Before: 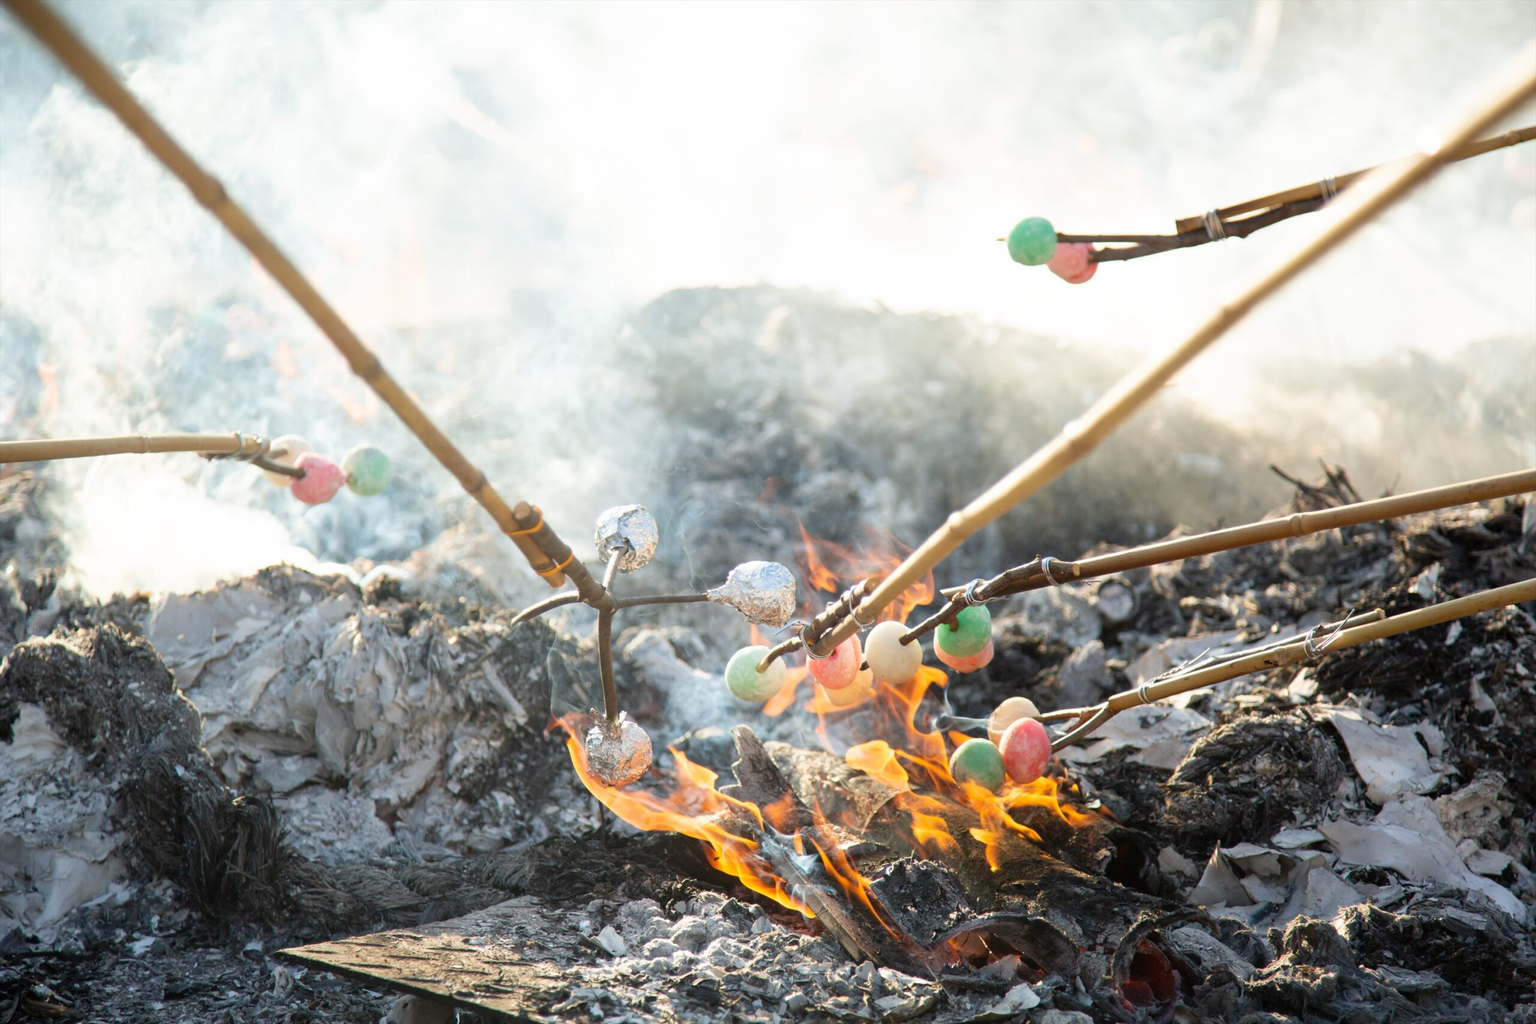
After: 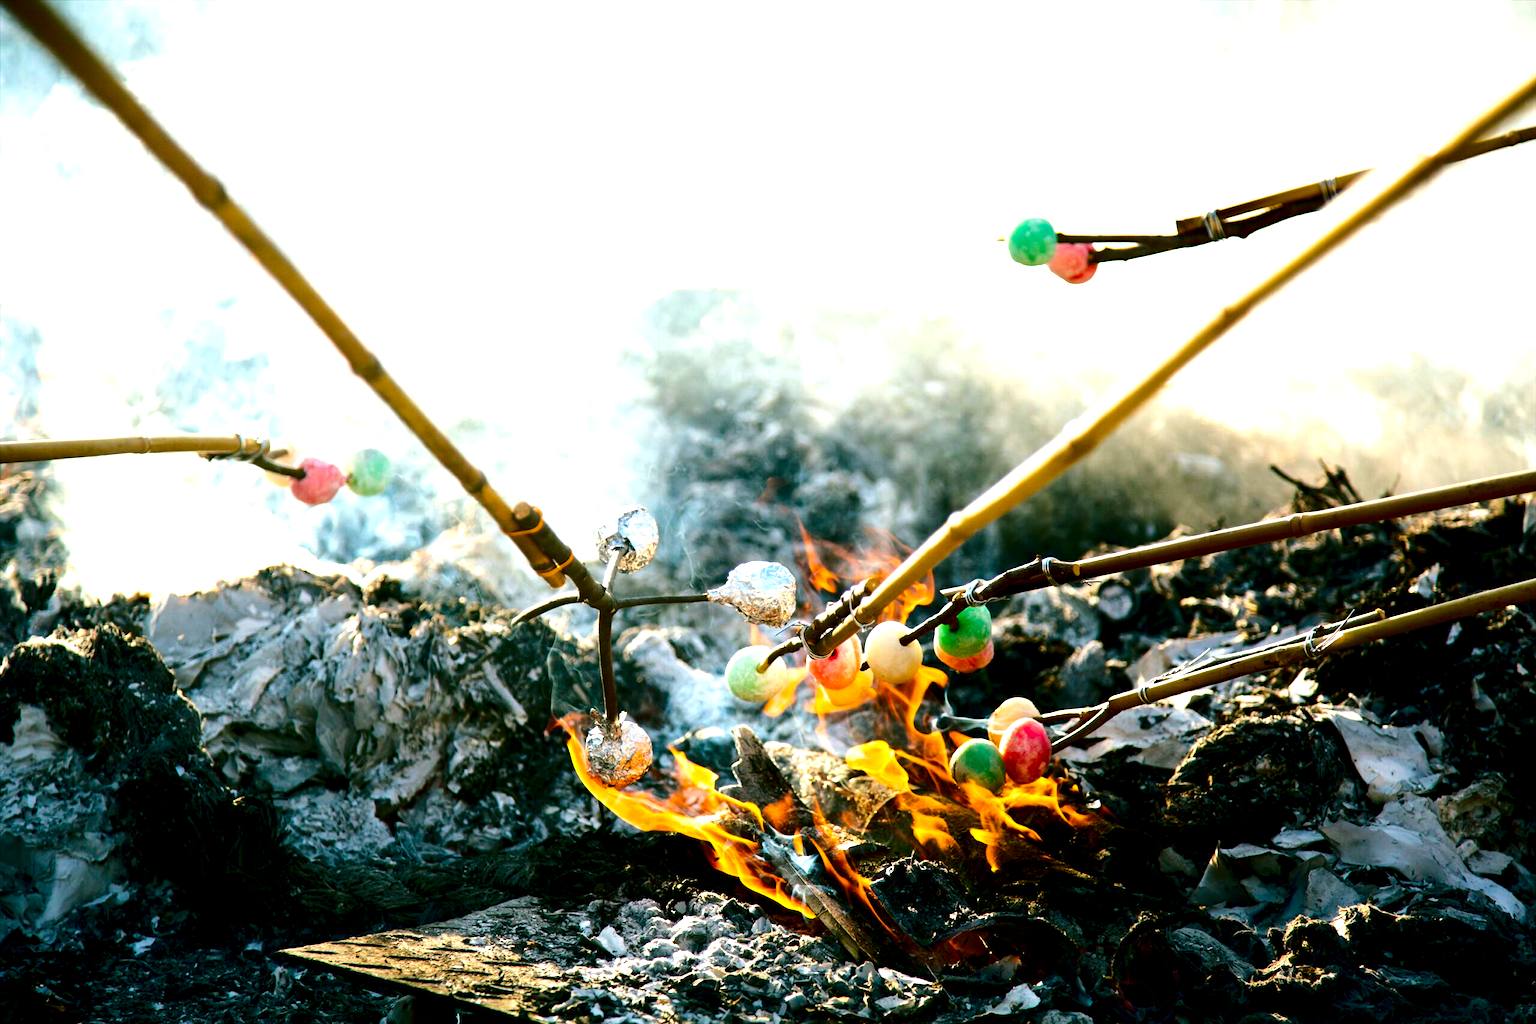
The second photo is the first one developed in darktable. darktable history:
color balance rgb: shadows lift › chroma 11.849%, shadows lift › hue 133.56°, linear chroma grading › global chroma 18.889%, perceptual saturation grading › global saturation 19.925%, perceptual brilliance grading › highlights 18.064%, perceptual brilliance grading › mid-tones 31.126%, perceptual brilliance grading › shadows -31.405%, contrast 4.751%
contrast brightness saturation: contrast 0.135, brightness -0.241, saturation 0.146
exposure: black level correction 0.029, exposure -0.079 EV, compensate exposure bias true, compensate highlight preservation false
